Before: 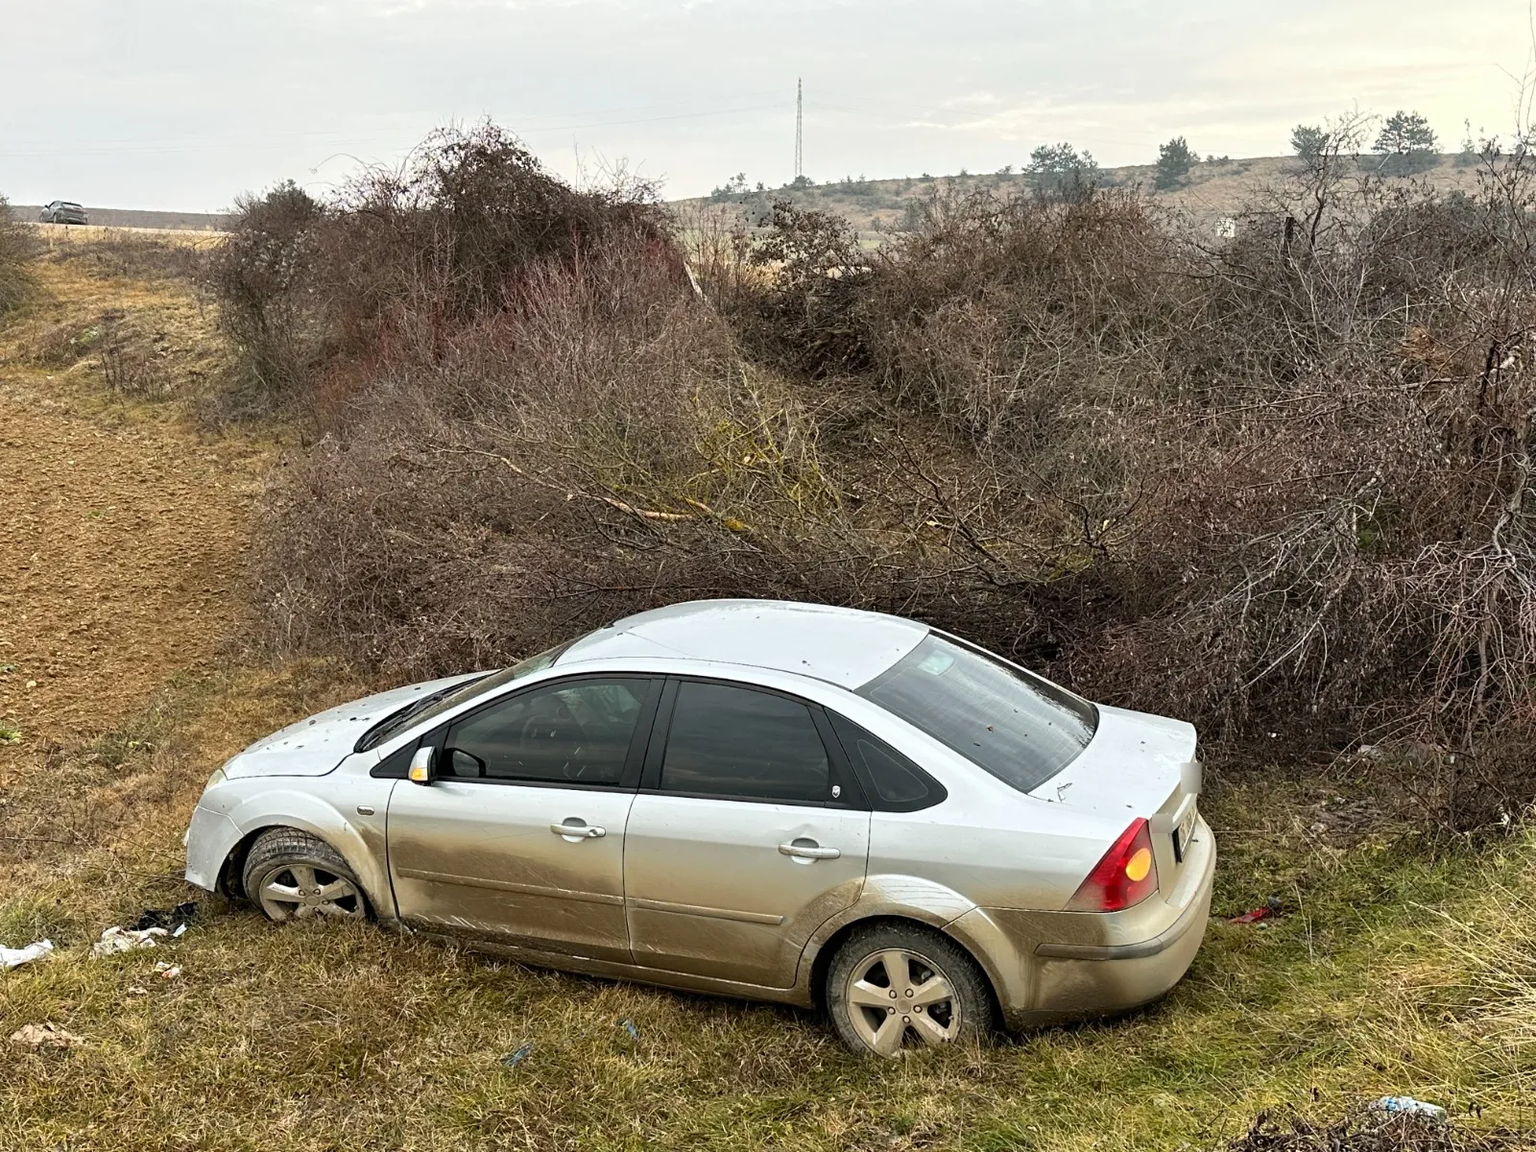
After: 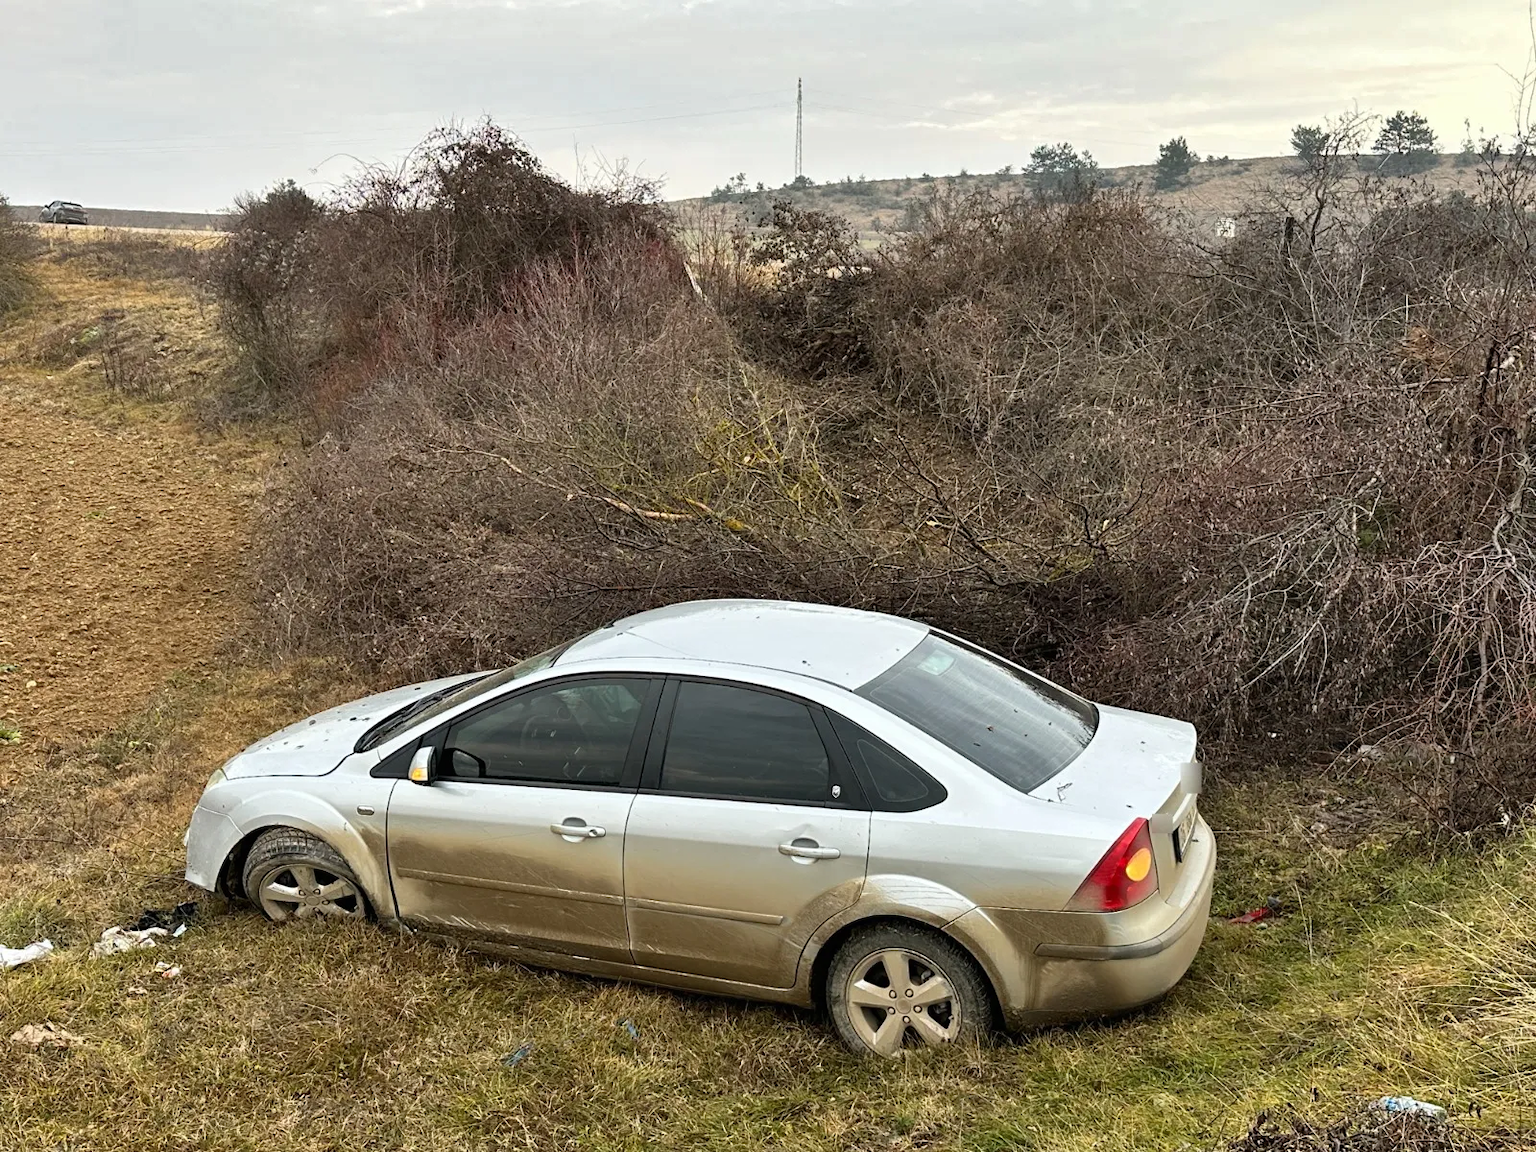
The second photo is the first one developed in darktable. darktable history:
exposure: black level correction 0, compensate exposure bias true, compensate highlight preservation false
shadows and highlights: soften with gaussian
